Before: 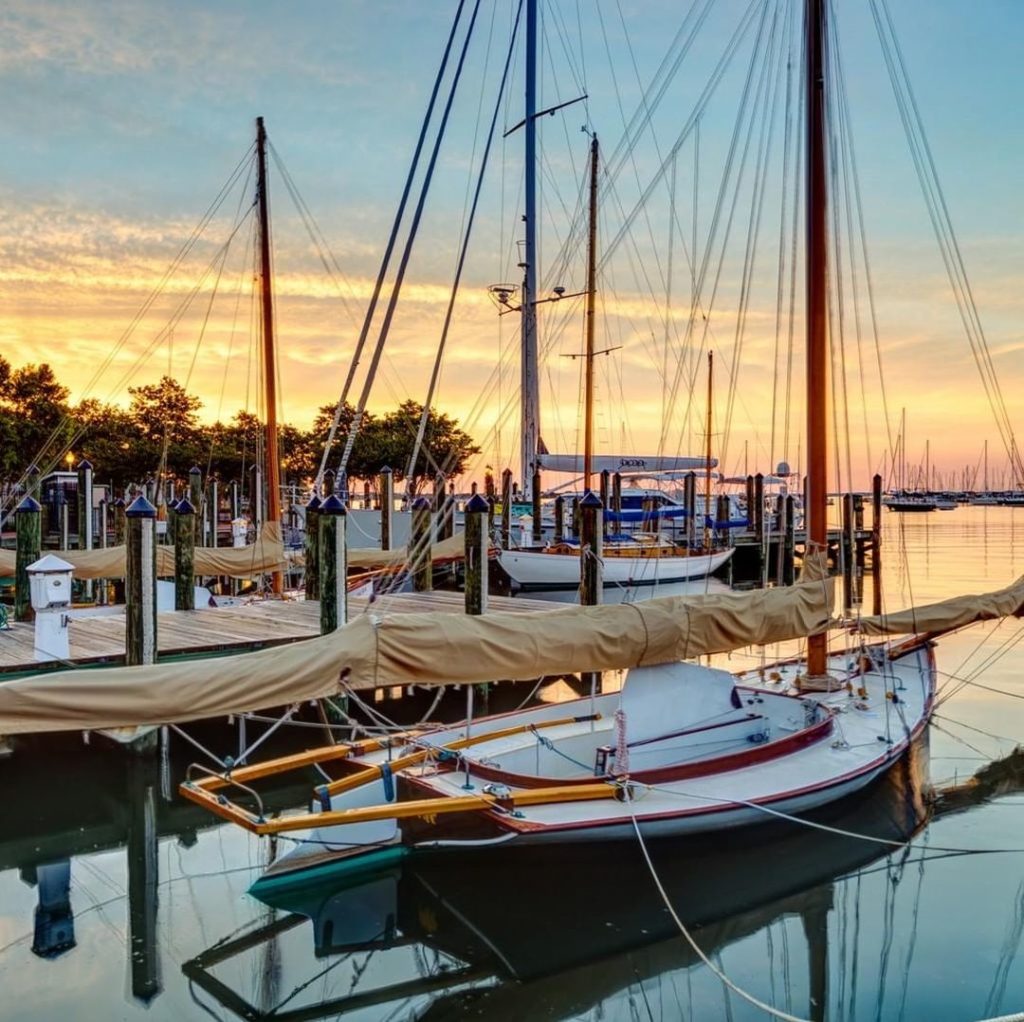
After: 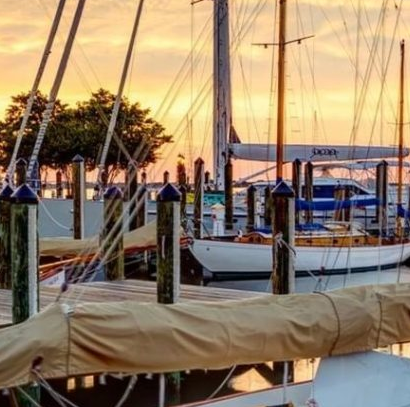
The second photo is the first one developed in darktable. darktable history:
crop: left 30.176%, top 30.439%, right 29.71%, bottom 29.66%
exposure: exposure -0.016 EV, compensate highlight preservation false
shadows and highlights: shadows -68.92, highlights 33.29, highlights color adjustment 49.44%, soften with gaussian
